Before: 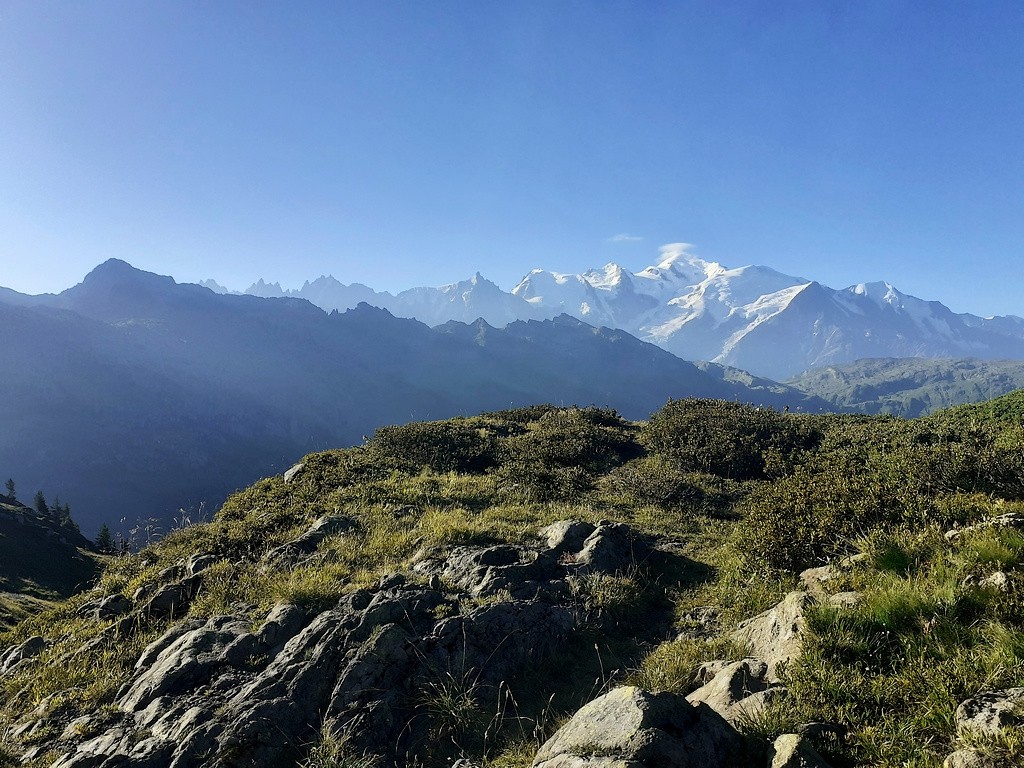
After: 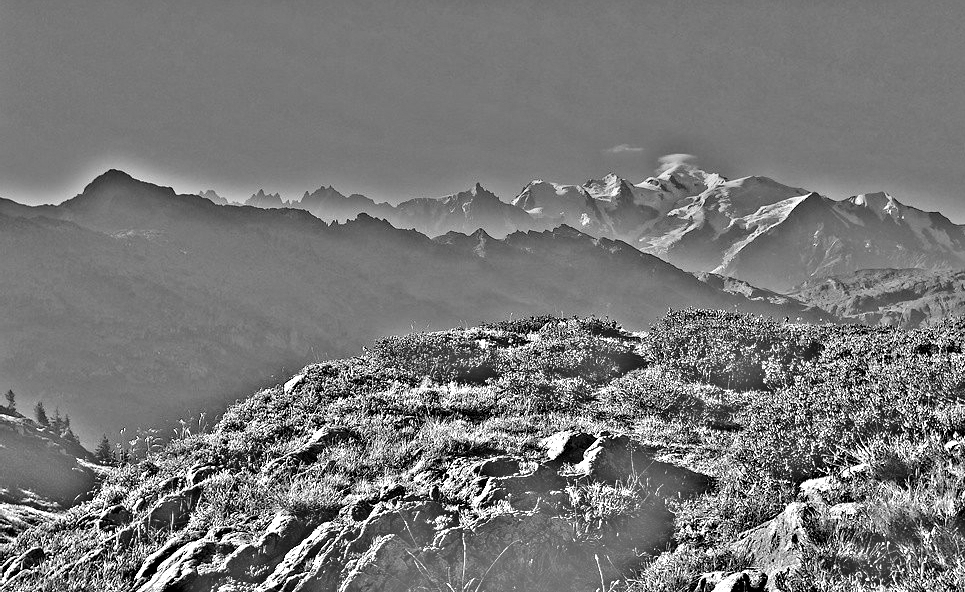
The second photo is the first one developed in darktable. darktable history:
highpass: on, module defaults
crop and rotate: angle 0.03°, top 11.643%, right 5.651%, bottom 11.189%
shadows and highlights: shadows 10, white point adjustment 1, highlights -40
